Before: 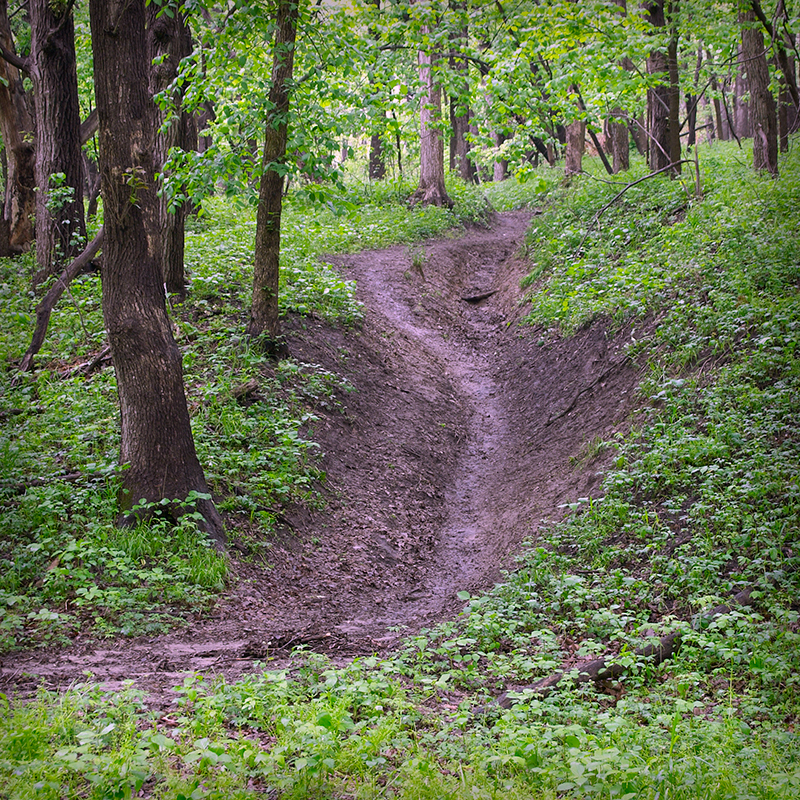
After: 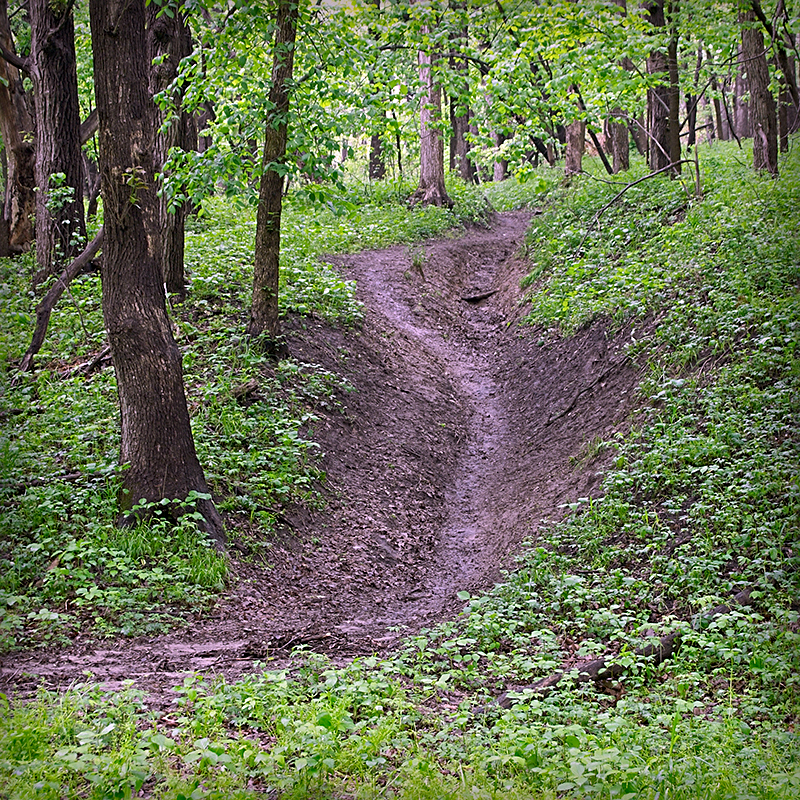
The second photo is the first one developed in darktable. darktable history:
sharpen: radius 2.745
